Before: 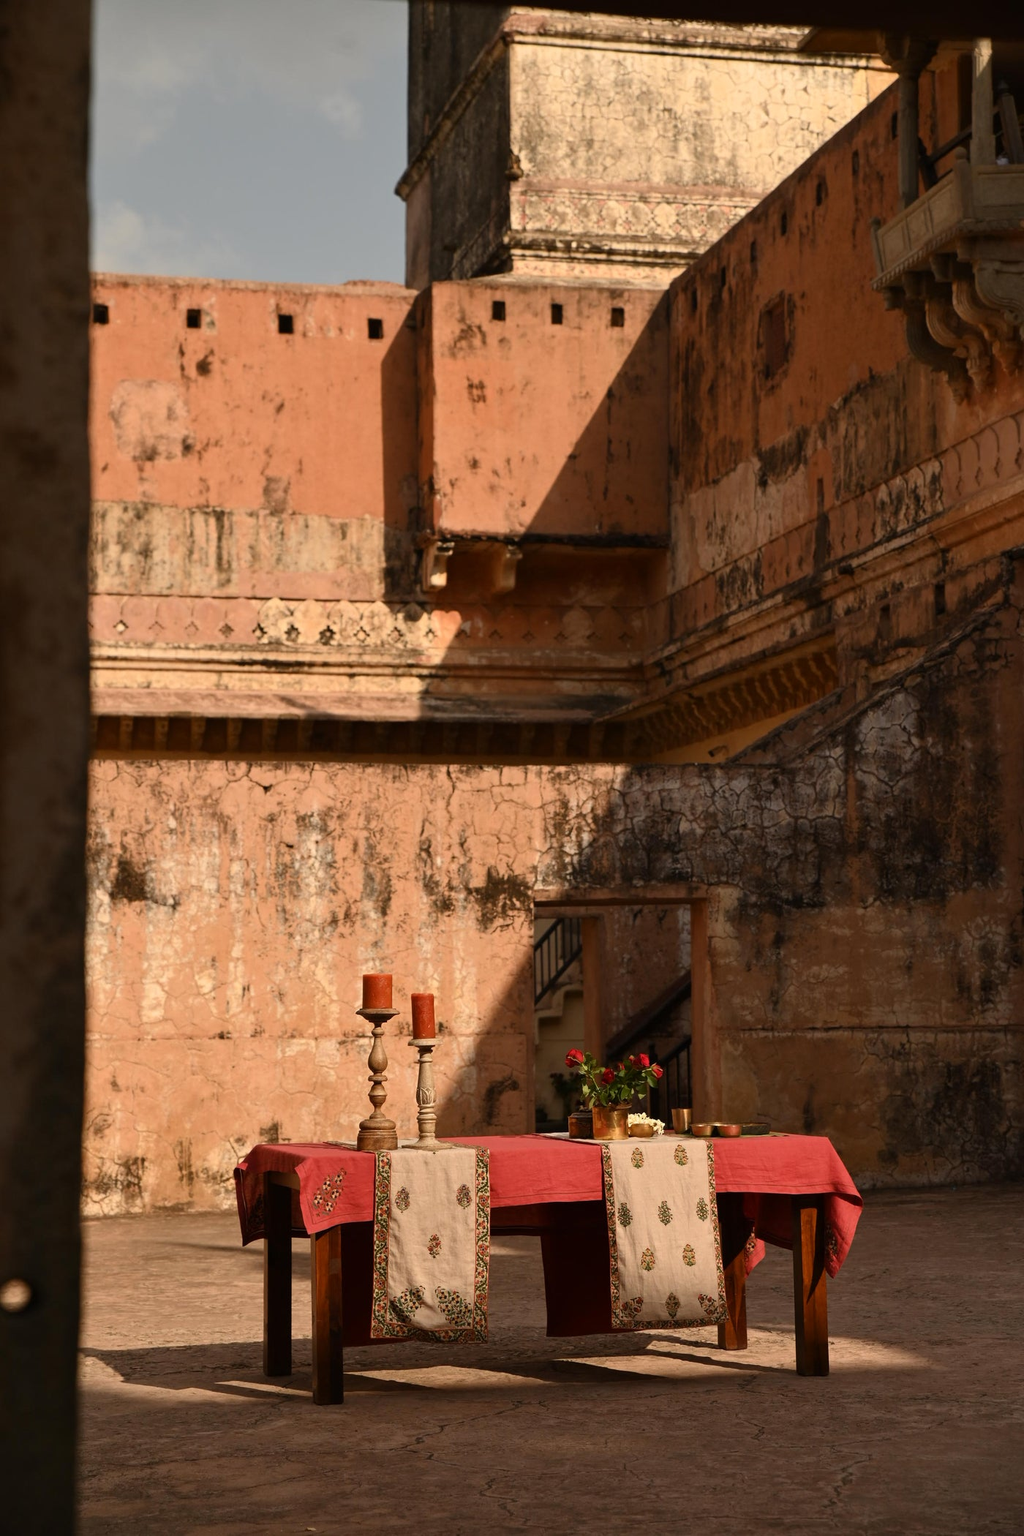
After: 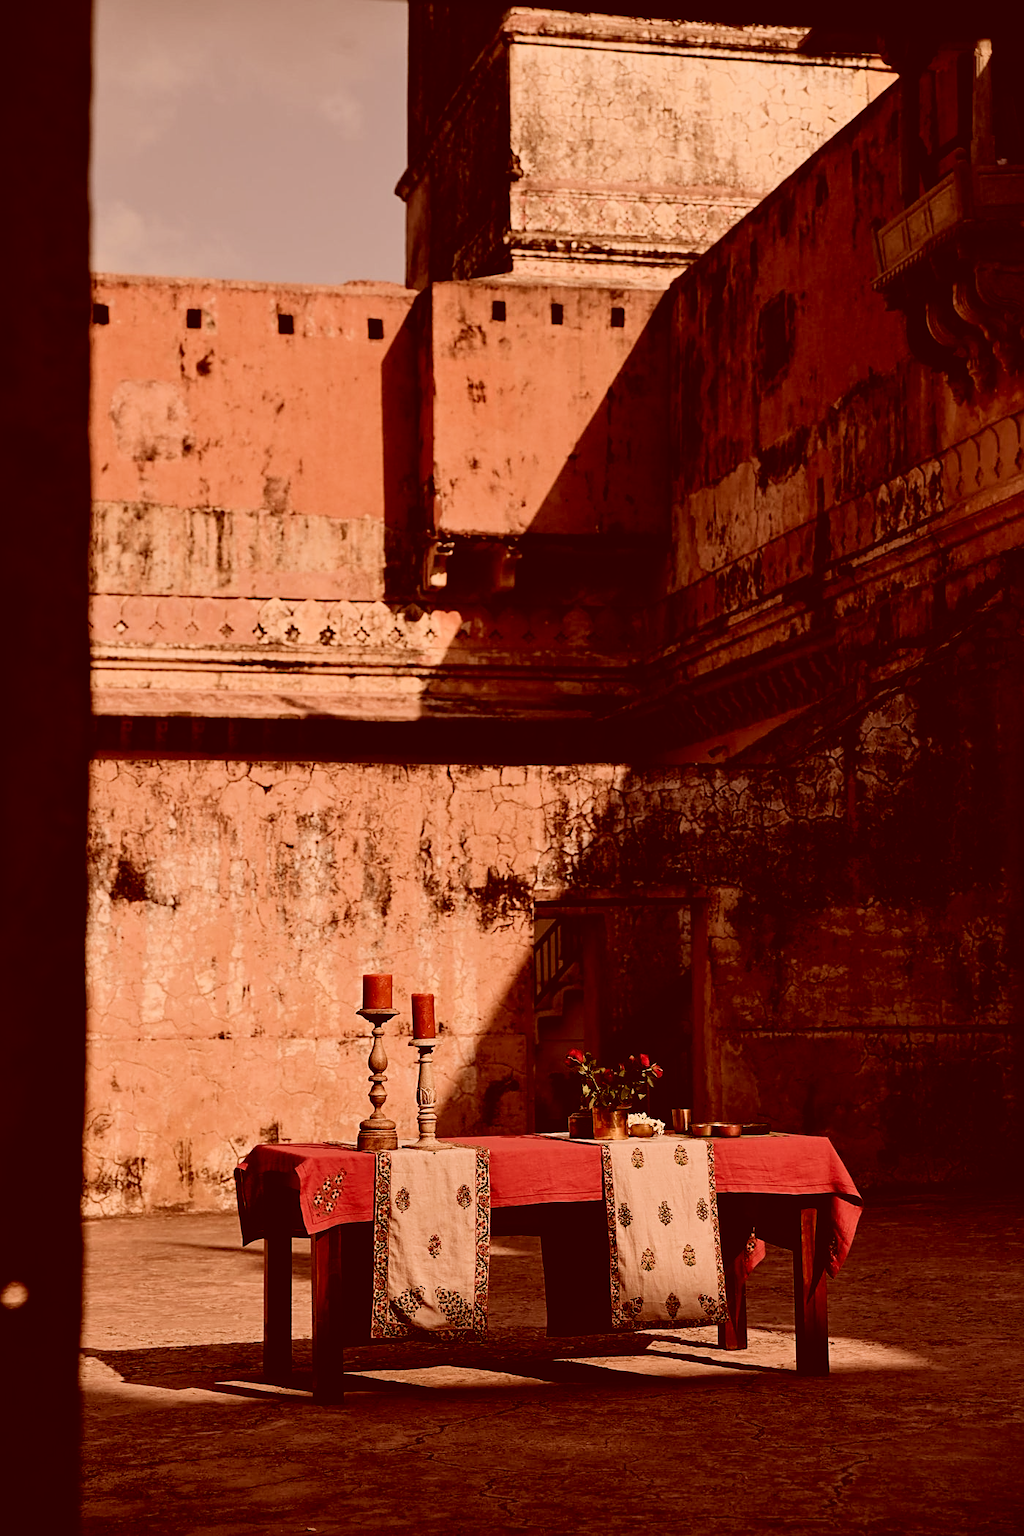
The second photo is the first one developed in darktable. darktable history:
sharpen: on, module defaults
filmic rgb: black relative exposure -5.08 EV, white relative exposure 3.96 EV, threshold 5.96 EV, hardness 2.9, contrast 1.299, highlights saturation mix -31.3%, enable highlight reconstruction true
color correction: highlights a* 9.36, highlights b* 8.58, shadows a* 39.36, shadows b* 39.42, saturation 0.792
